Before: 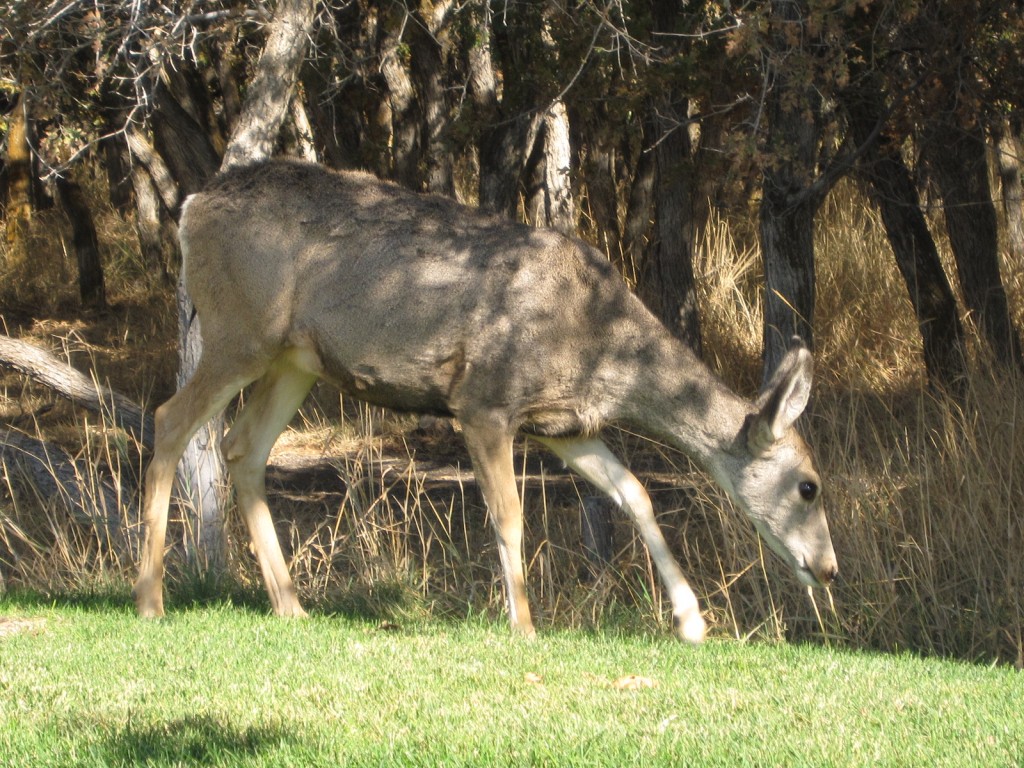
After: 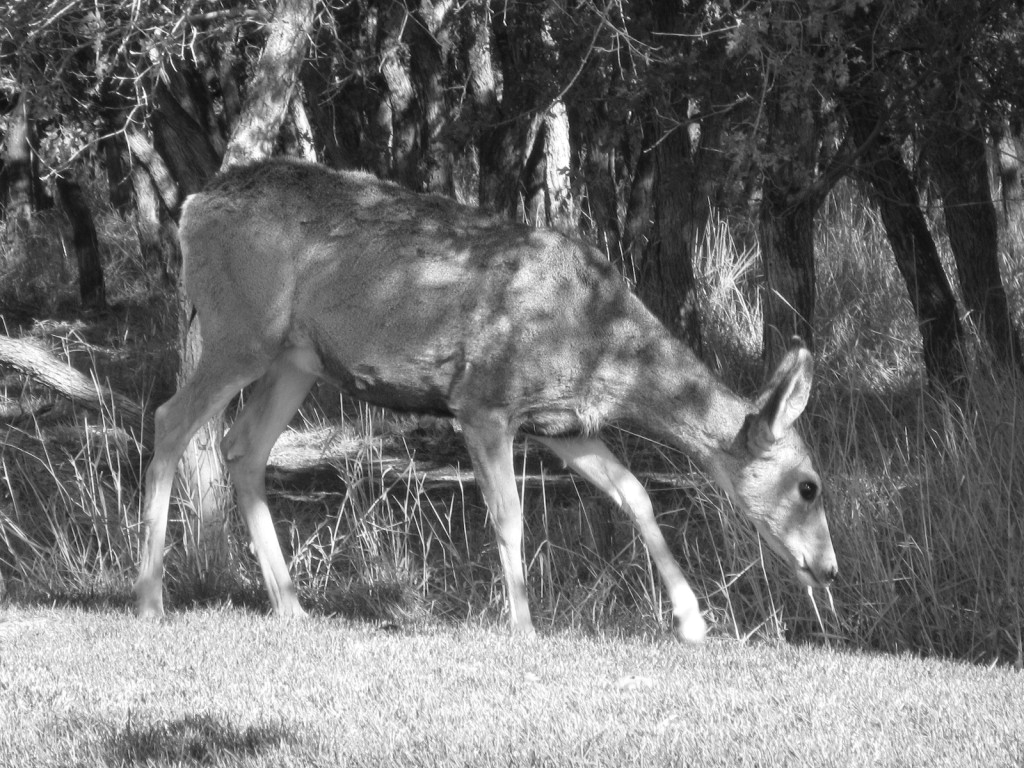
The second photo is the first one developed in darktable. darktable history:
monochrome: on, module defaults
color correction: highlights a* -10.04, highlights b* -10.37
shadows and highlights: shadows 12, white point adjustment 1.2, highlights -0.36, soften with gaussian
